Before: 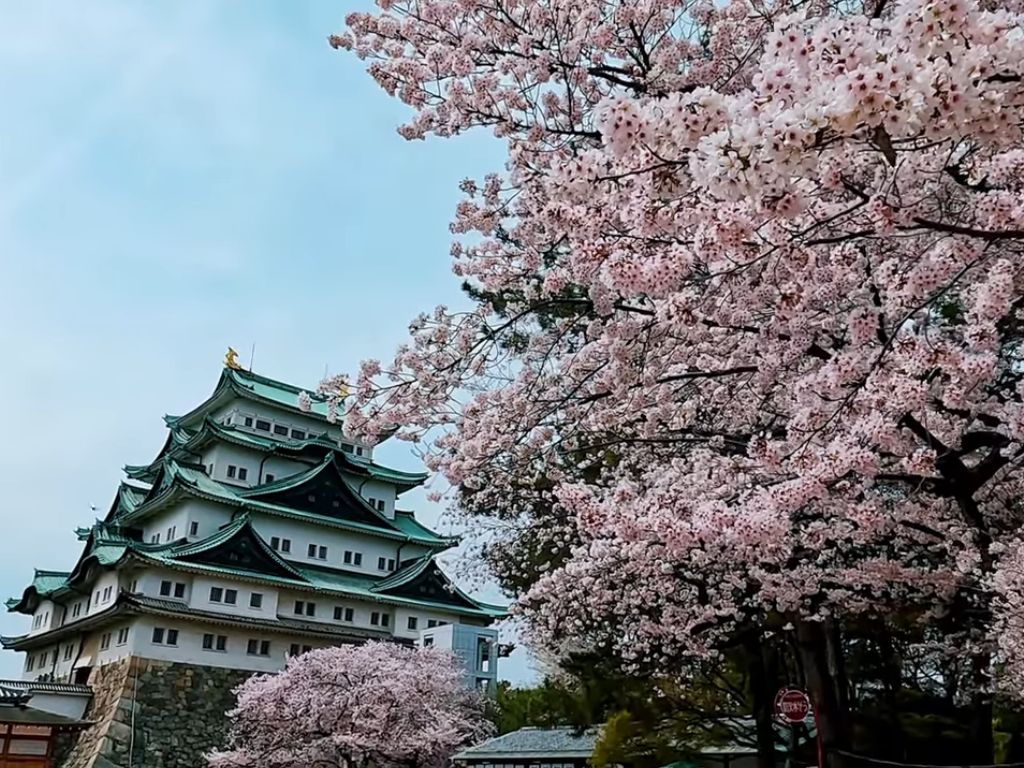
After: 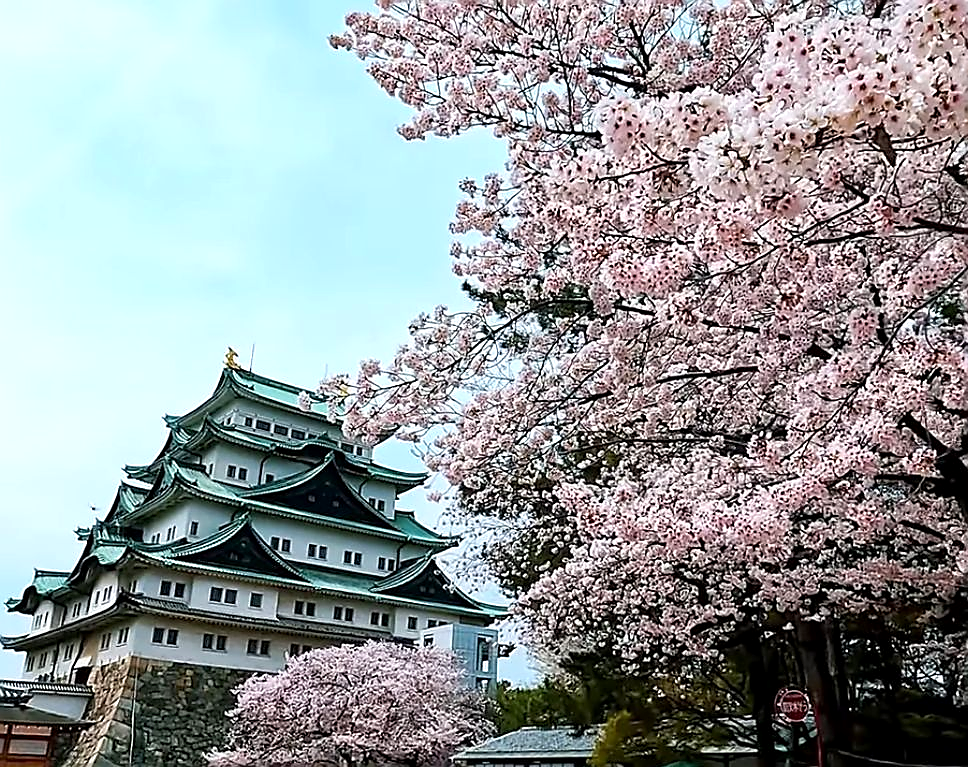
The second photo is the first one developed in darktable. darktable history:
sharpen: radius 1.377, amount 1.254, threshold 0.839
exposure: black level correction 0.001, exposure 0.499 EV, compensate exposure bias true, compensate highlight preservation false
crop and rotate: left 0%, right 5.392%
